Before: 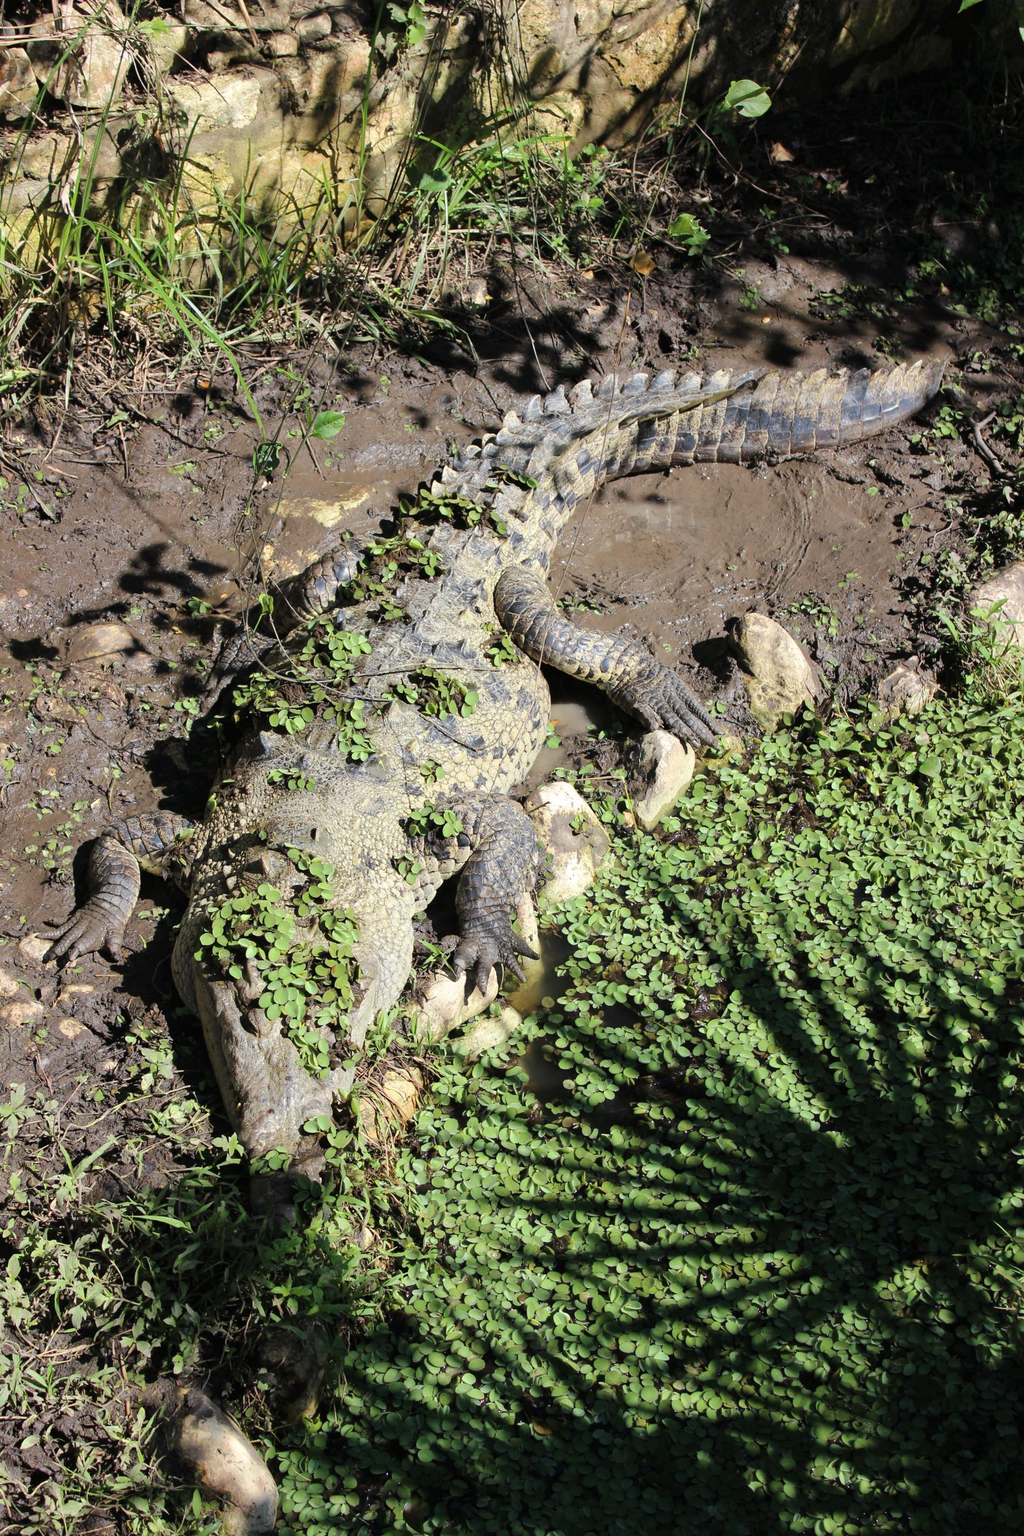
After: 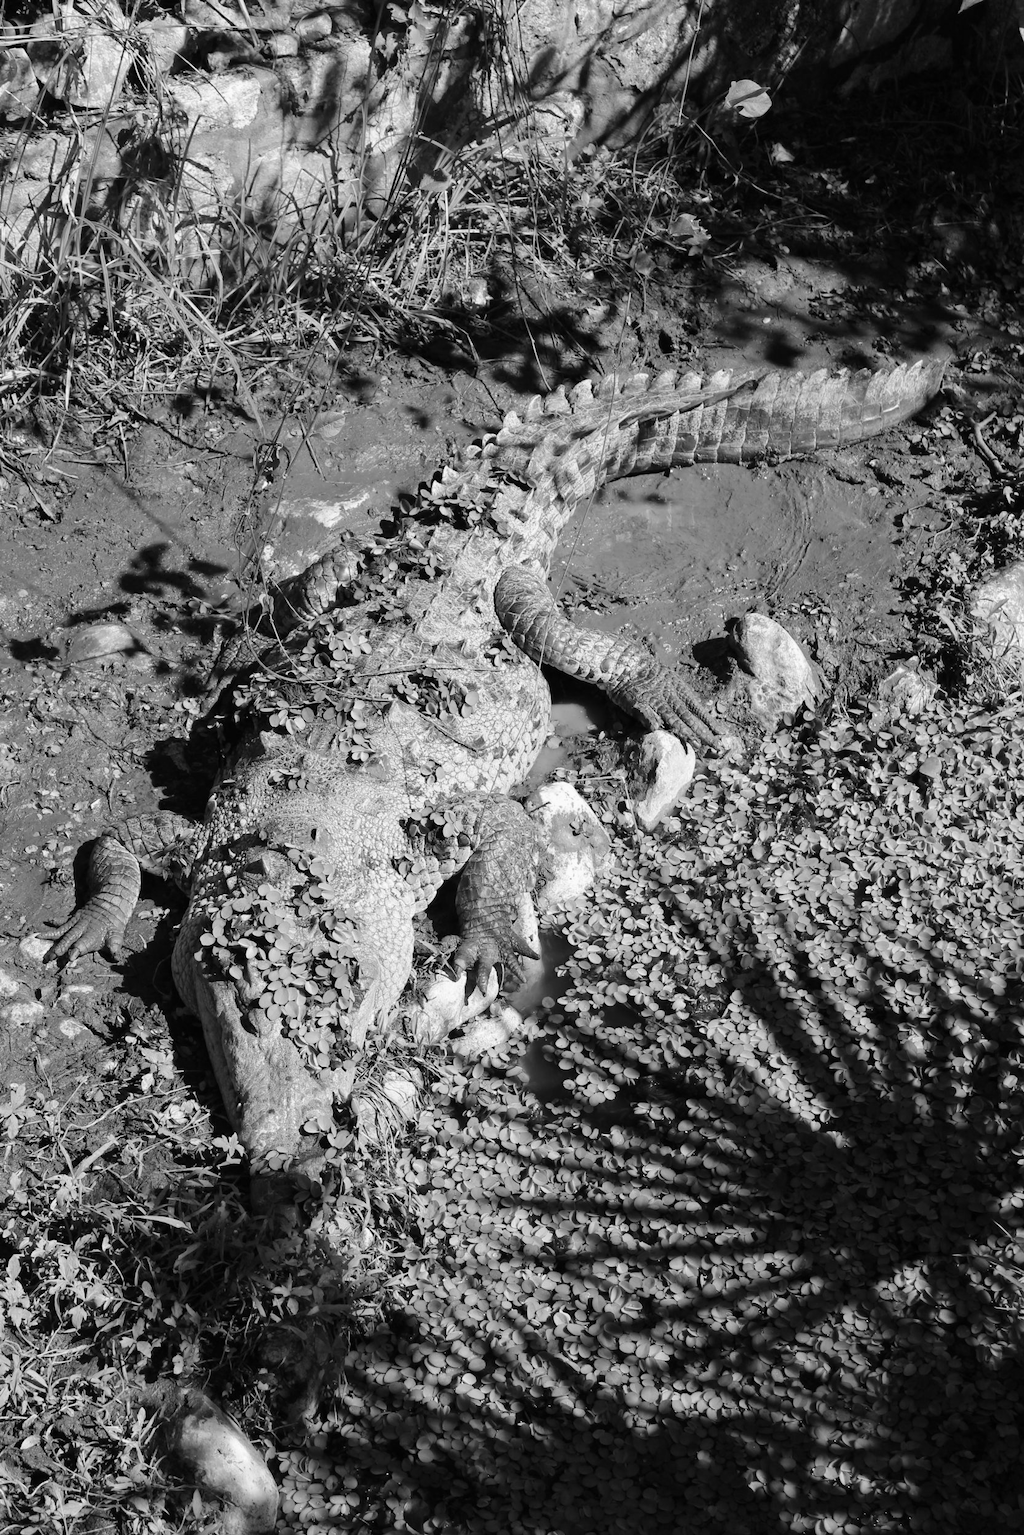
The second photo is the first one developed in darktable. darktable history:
white balance: red 1.004, blue 1.024
monochrome: a 32, b 64, size 2.3
